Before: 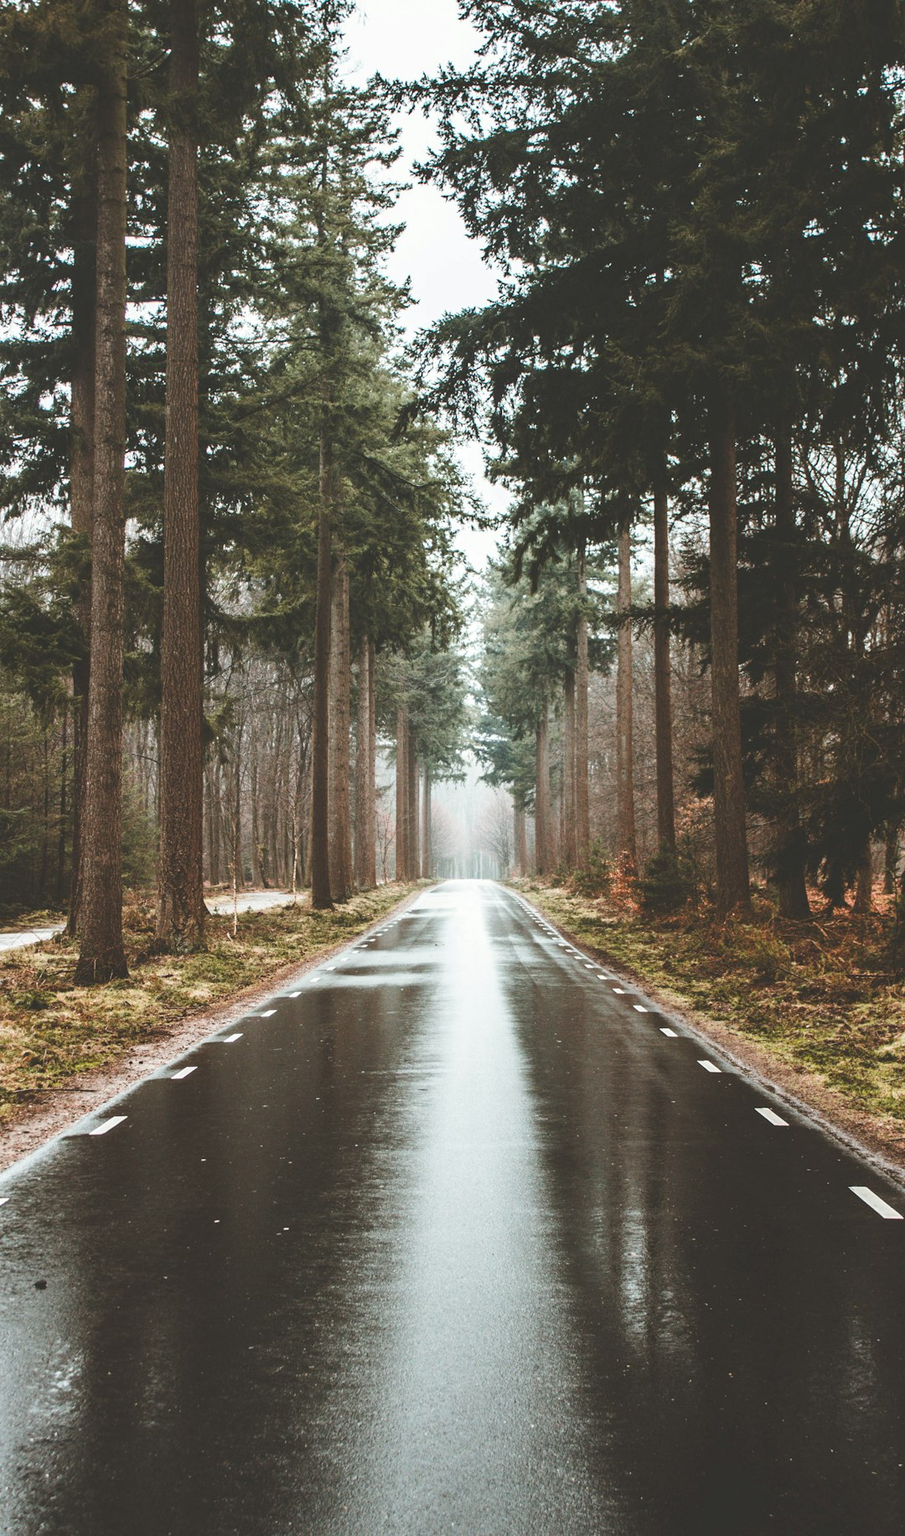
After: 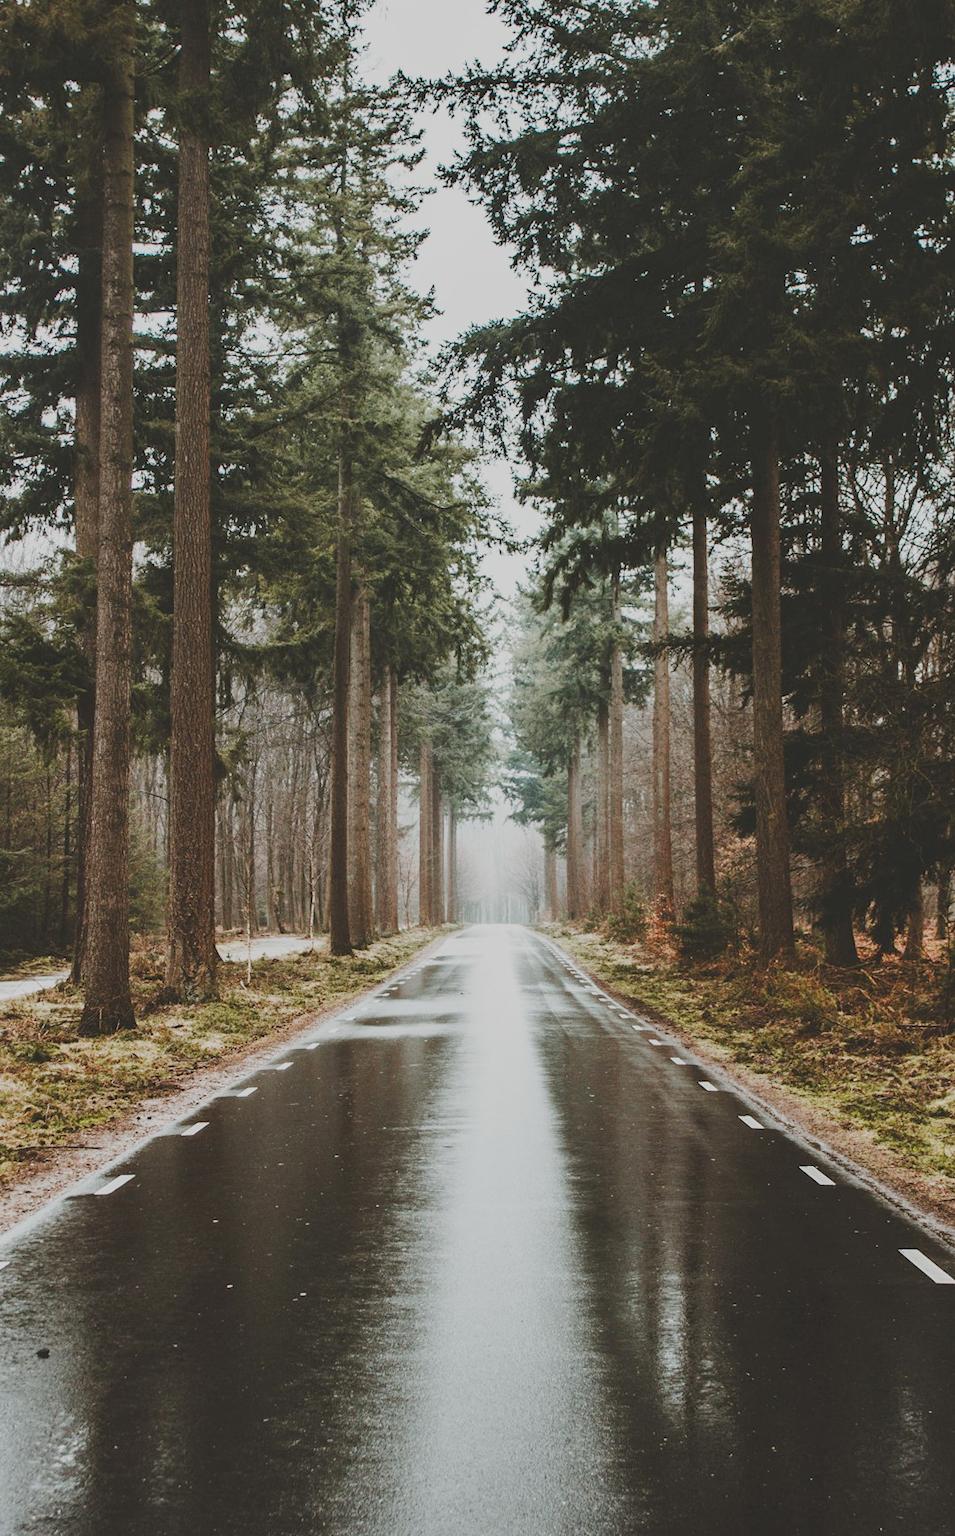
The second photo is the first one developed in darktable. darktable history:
filmic rgb: black relative exposure -7.65 EV, white relative exposure 4.56 EV, threshold 5.95 EV, hardness 3.61, preserve chrominance no, color science v5 (2021), contrast in shadows safe, contrast in highlights safe, enable highlight reconstruction true
crop: top 0.442%, right 0.254%, bottom 5.075%
shadows and highlights: shadows 11.77, white point adjustment 1.13, highlights color adjustment 0.078%, soften with gaussian
